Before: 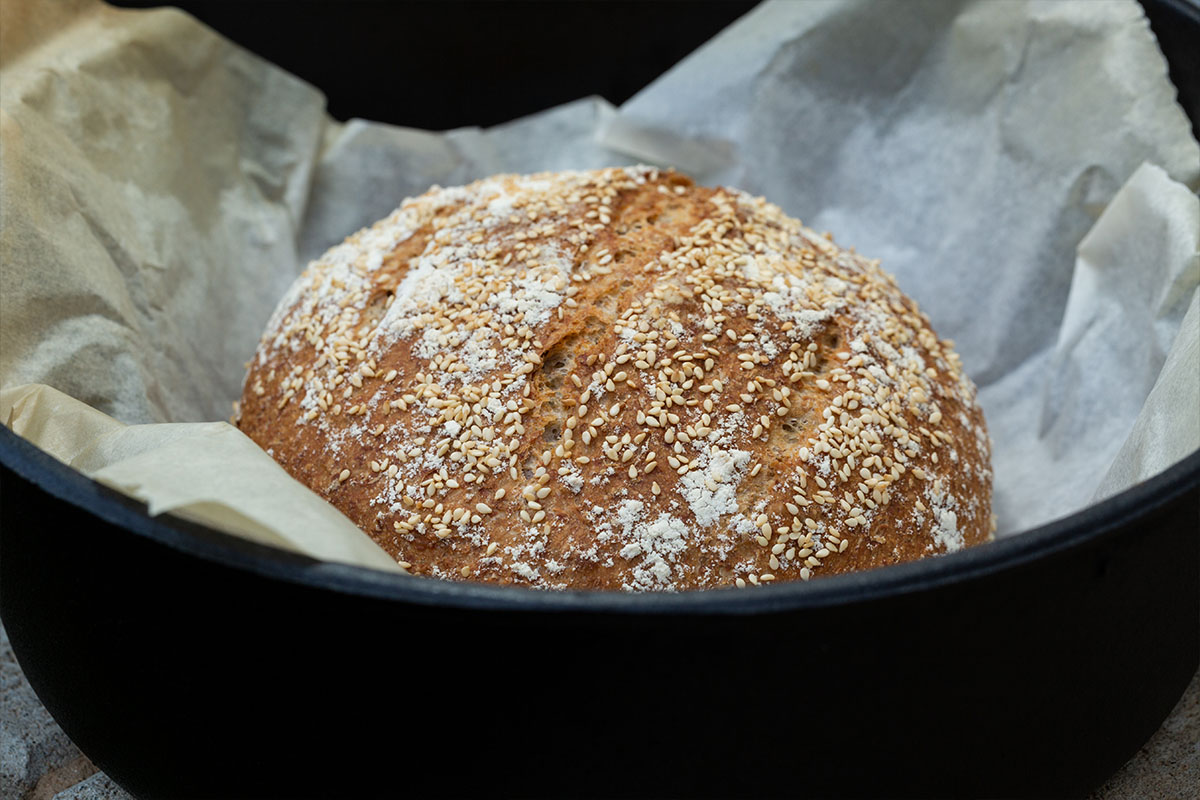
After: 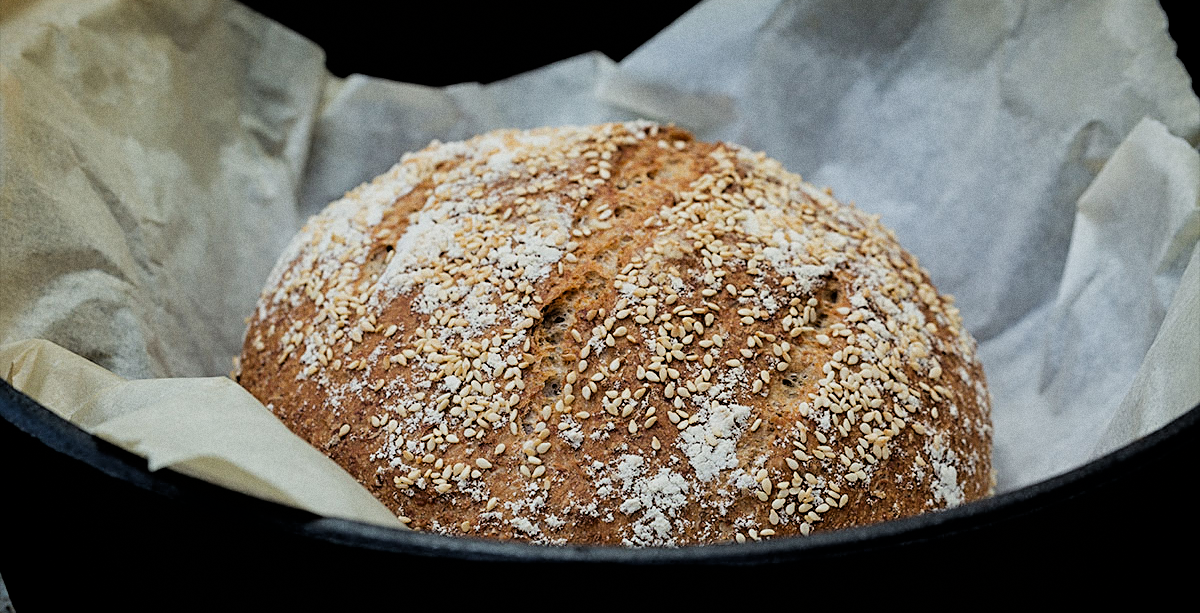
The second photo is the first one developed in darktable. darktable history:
vignetting: fall-off start 88.53%, fall-off radius 44.2%, saturation 0.376, width/height ratio 1.161
grain: coarseness 0.09 ISO
crop: top 5.667%, bottom 17.637%
filmic rgb: black relative exposure -3.86 EV, white relative exposure 3.48 EV, hardness 2.63, contrast 1.103
sharpen: on, module defaults
